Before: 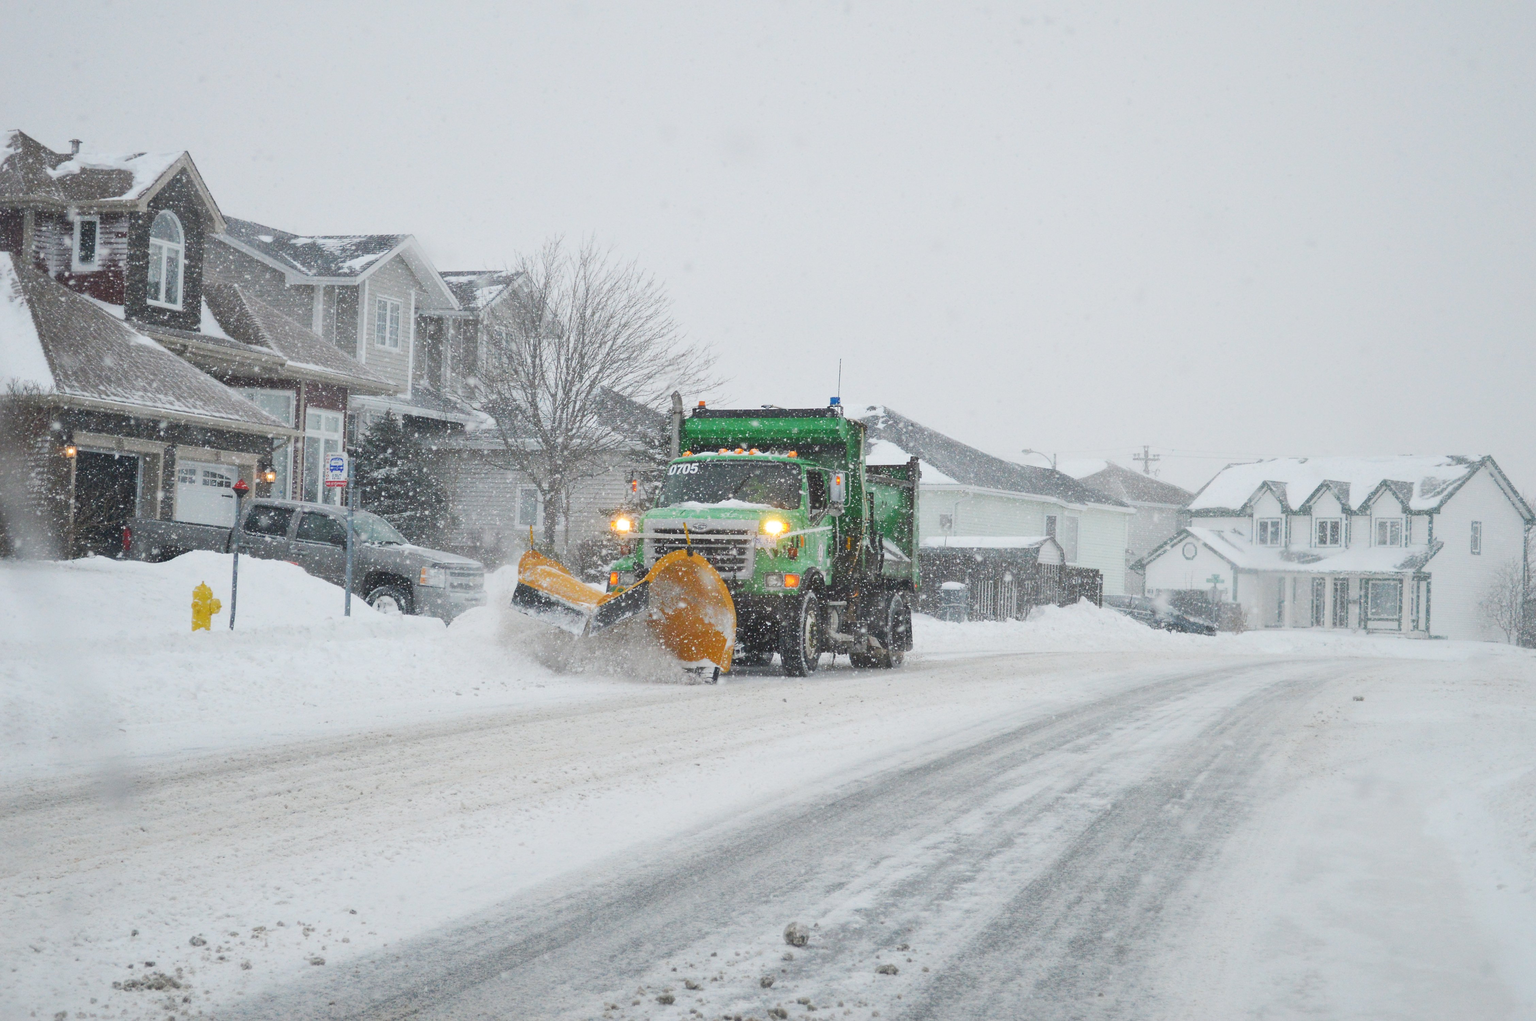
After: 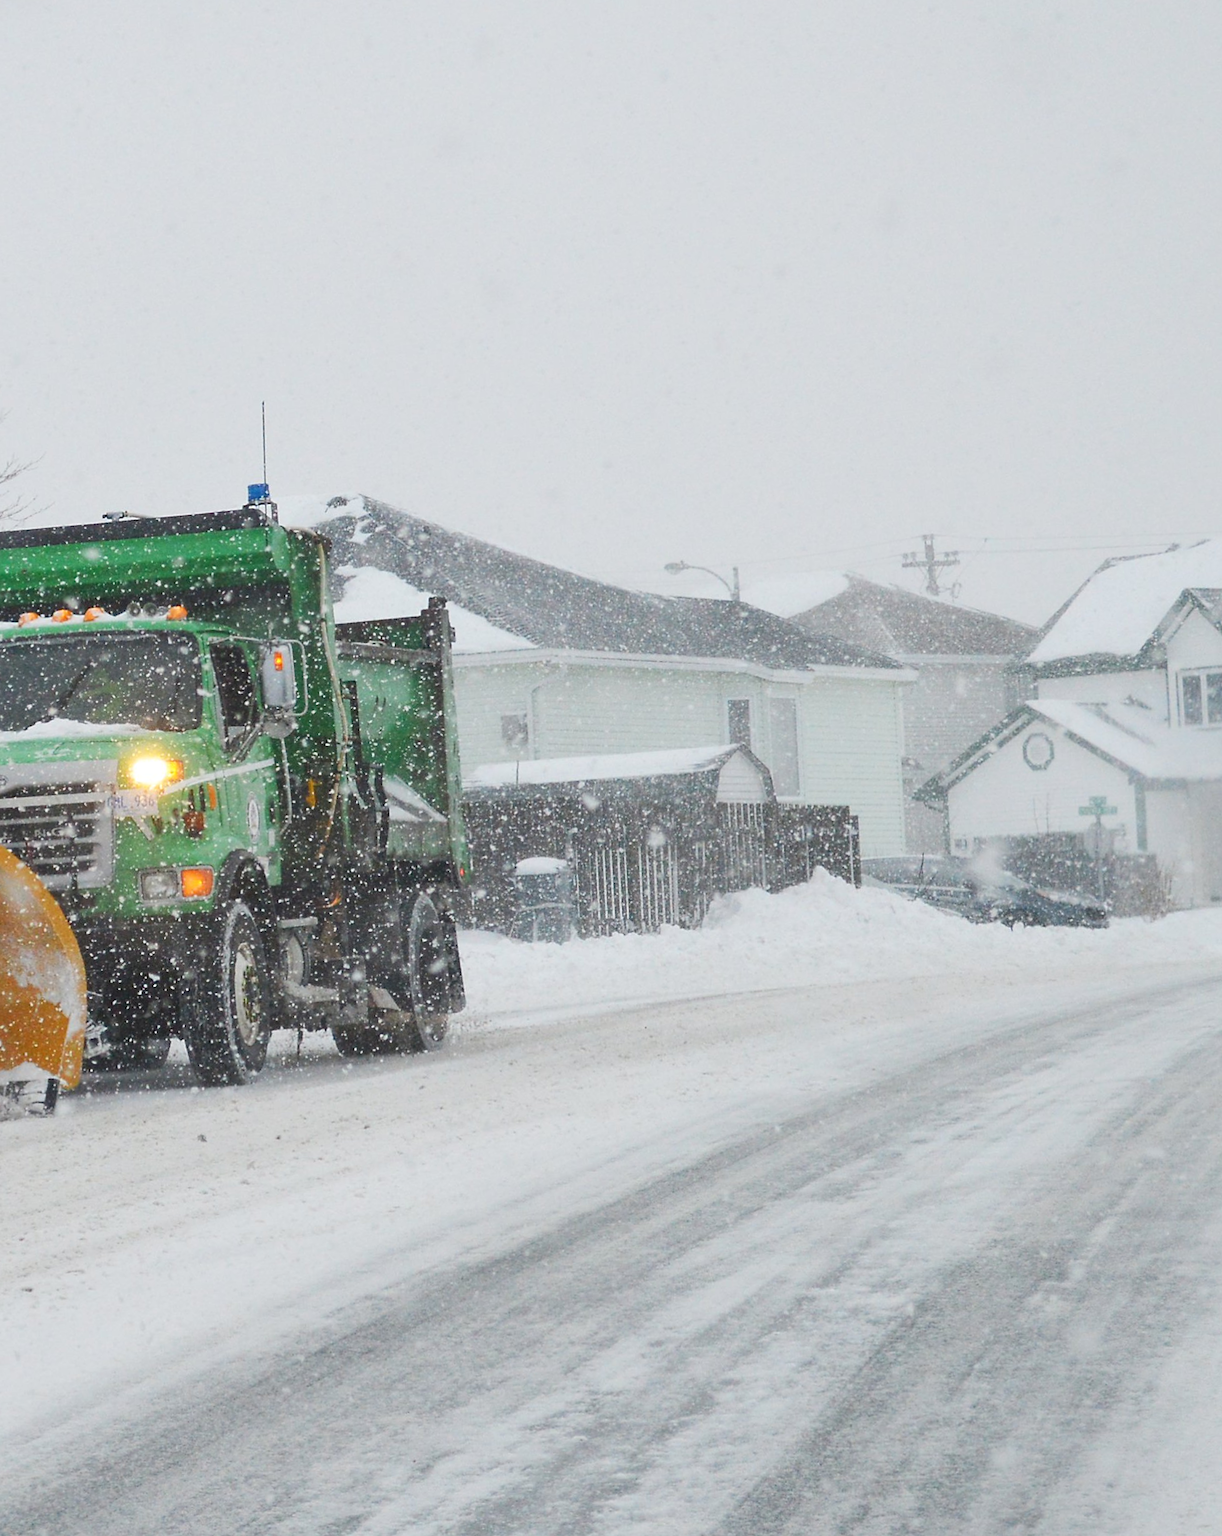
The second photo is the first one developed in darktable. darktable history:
rotate and perspective: rotation -4.57°, crop left 0.054, crop right 0.944, crop top 0.087, crop bottom 0.914
crop: left 45.721%, top 13.393%, right 14.118%, bottom 10.01%
sharpen: amount 0.2
